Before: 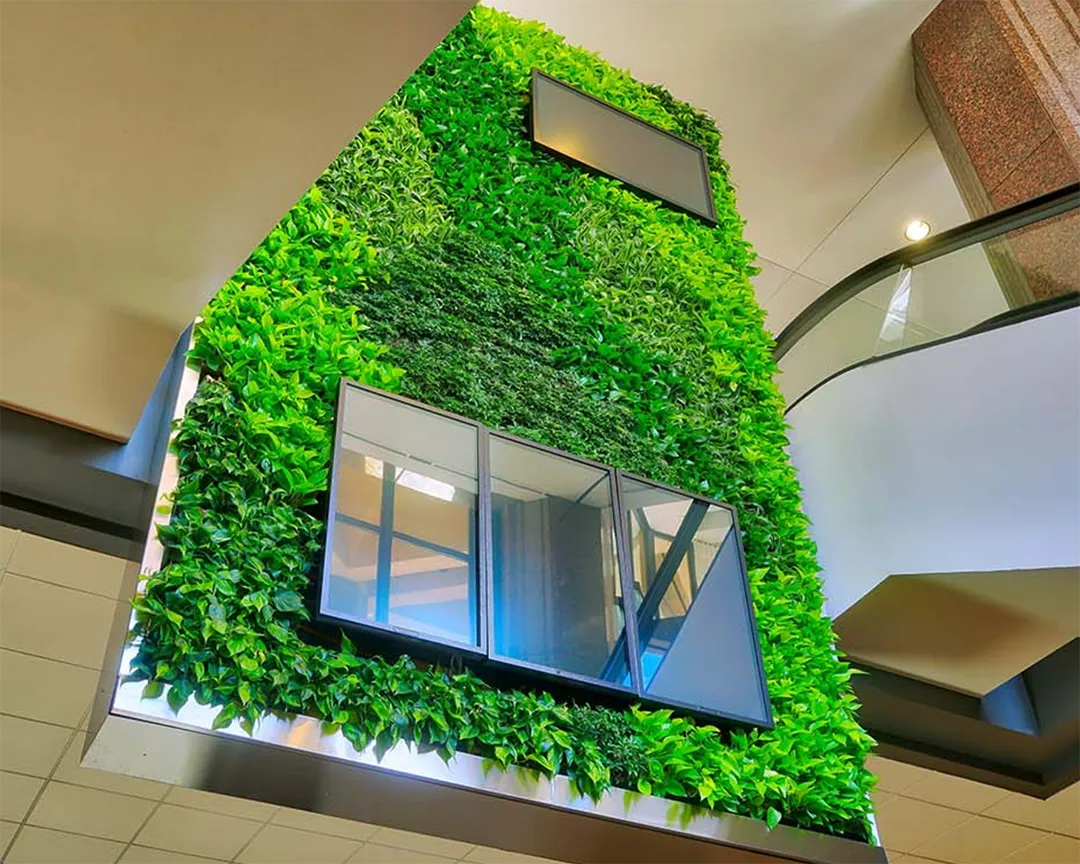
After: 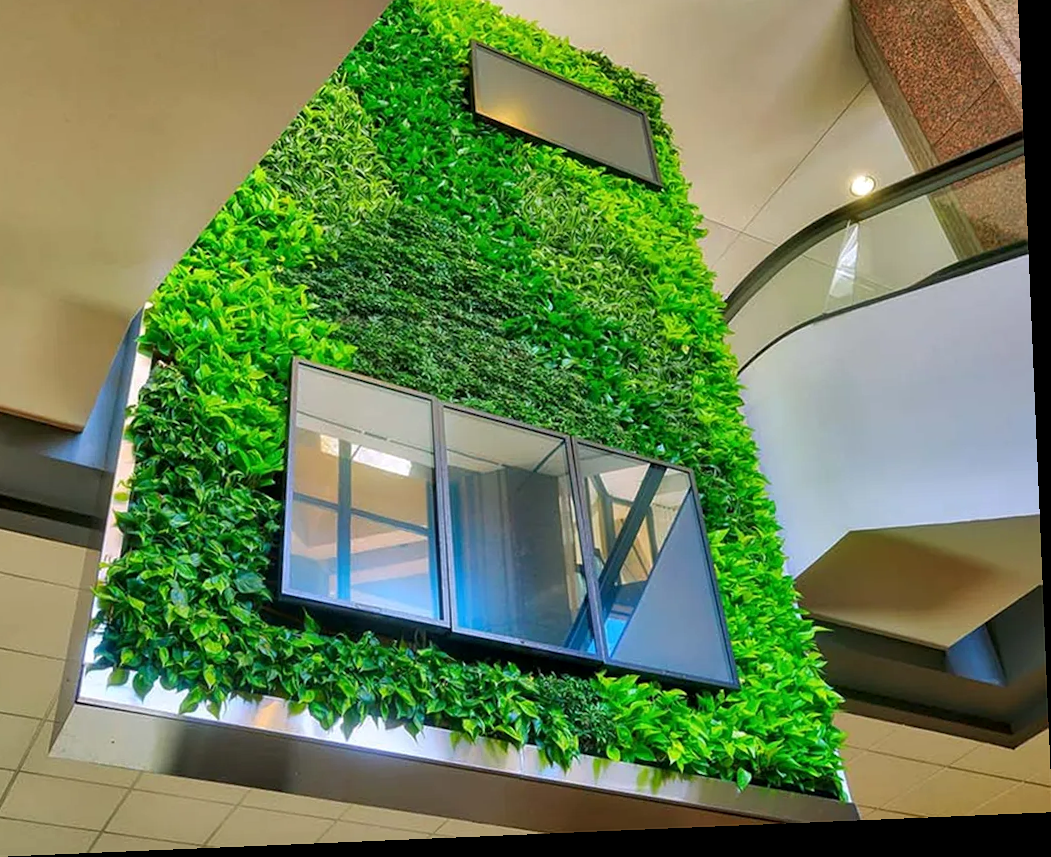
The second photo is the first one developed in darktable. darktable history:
crop and rotate: angle 2.43°, left 5.775%, top 5.688%
local contrast: highlights 100%, shadows 97%, detail 120%, midtone range 0.2
